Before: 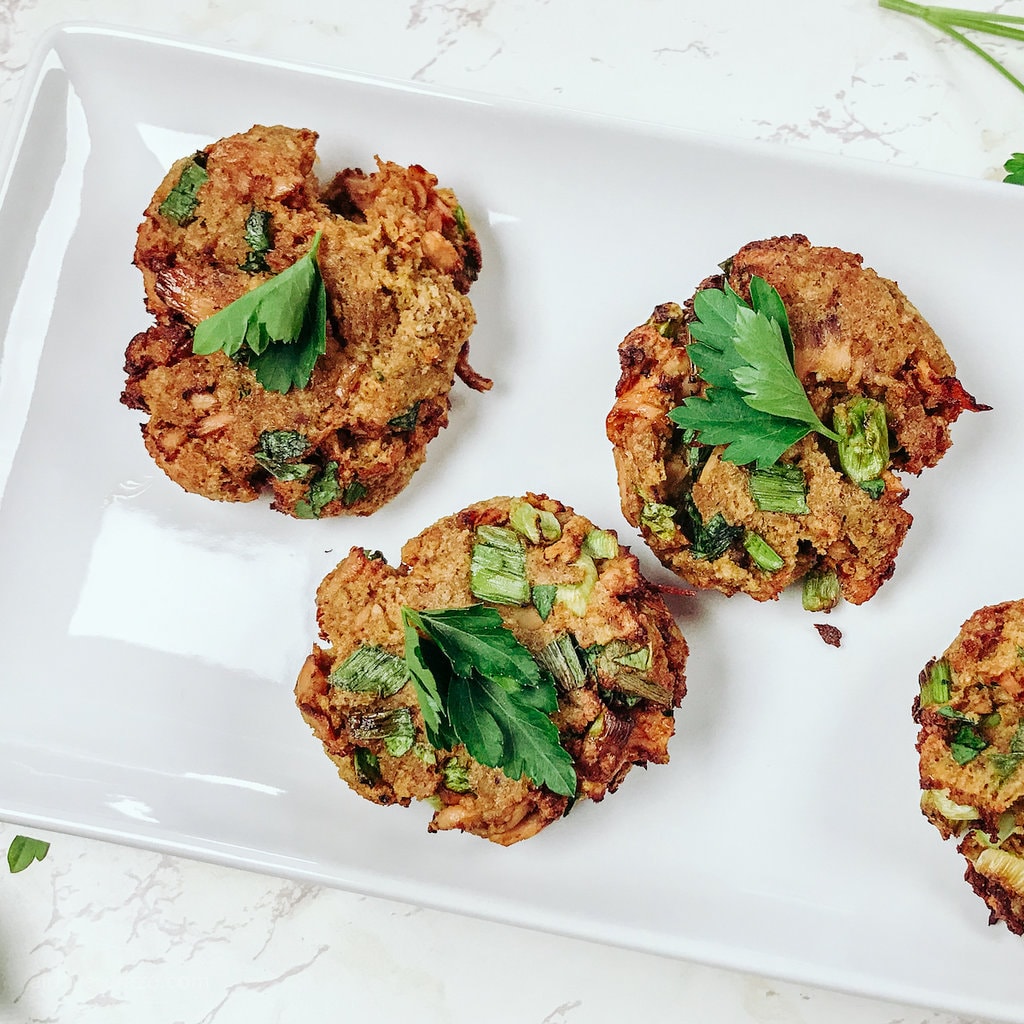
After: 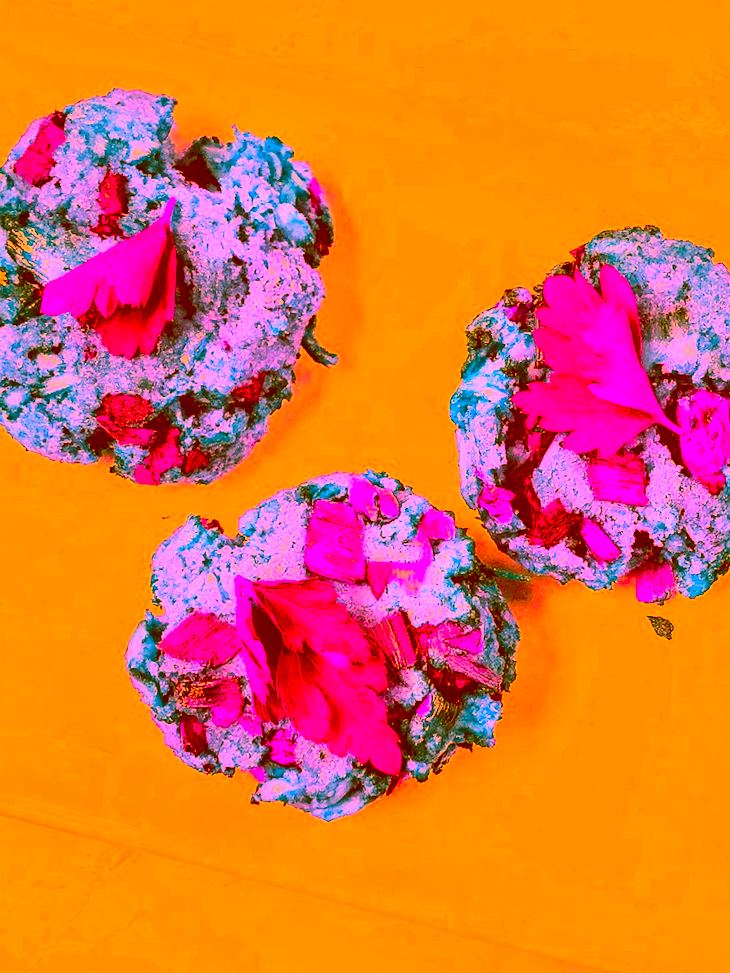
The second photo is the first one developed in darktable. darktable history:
contrast brightness saturation: contrast 0.2, brightness 0.156, saturation 0.222
color zones: curves: ch1 [(0.113, 0.438) (0.75, 0.5)]; ch2 [(0.12, 0.526) (0.75, 0.5)]
crop and rotate: angle -2.98°, left 14.072%, top 0.028%, right 10.966%, bottom 0.055%
color correction: highlights a* -39.23, highlights b* -39.27, shadows a* -39.22, shadows b* -39.25, saturation -3
